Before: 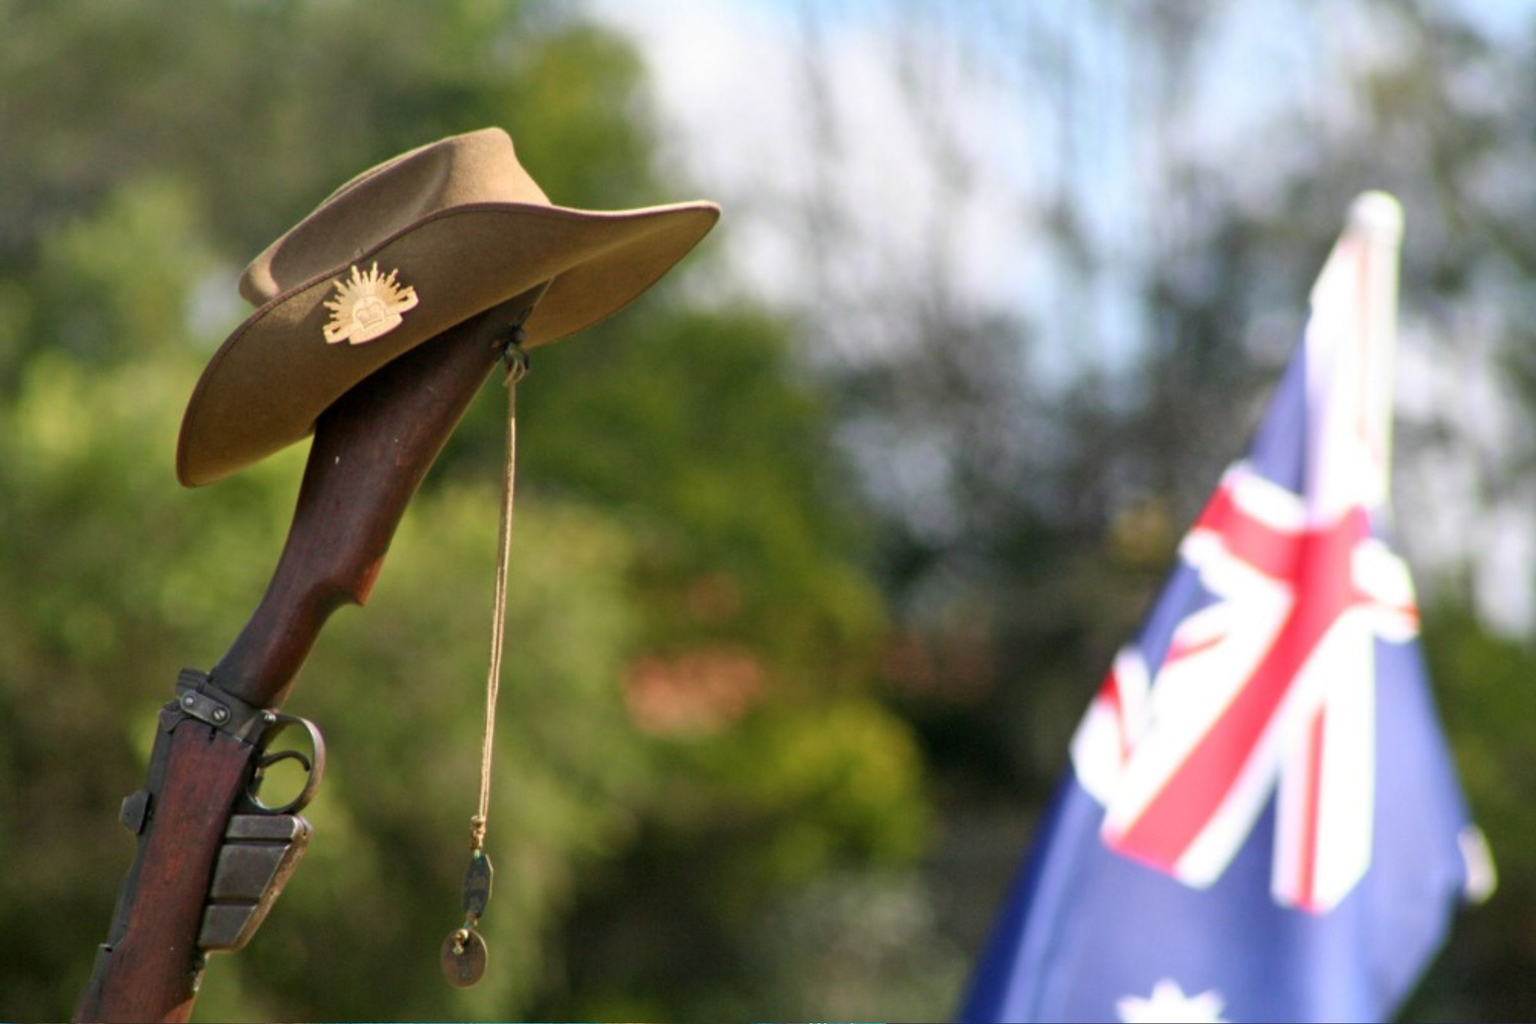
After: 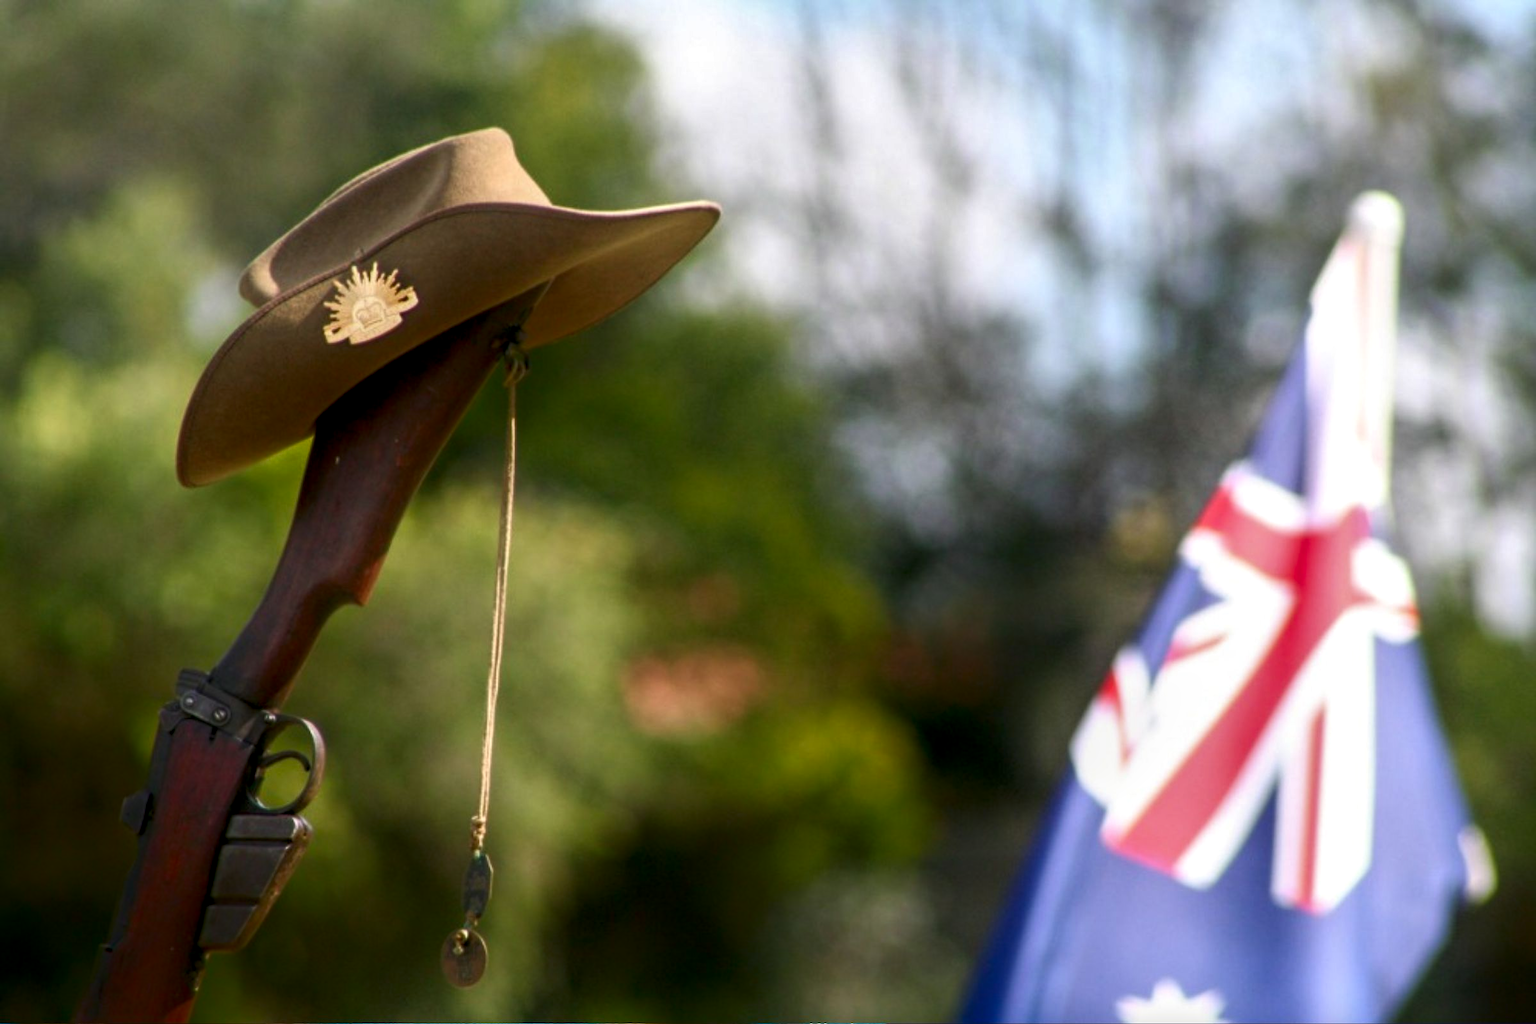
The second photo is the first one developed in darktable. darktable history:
local contrast: on, module defaults
shadows and highlights: shadows -88.03, highlights -35.45, shadows color adjustment 99.15%, highlights color adjustment 0%, soften with gaussian
